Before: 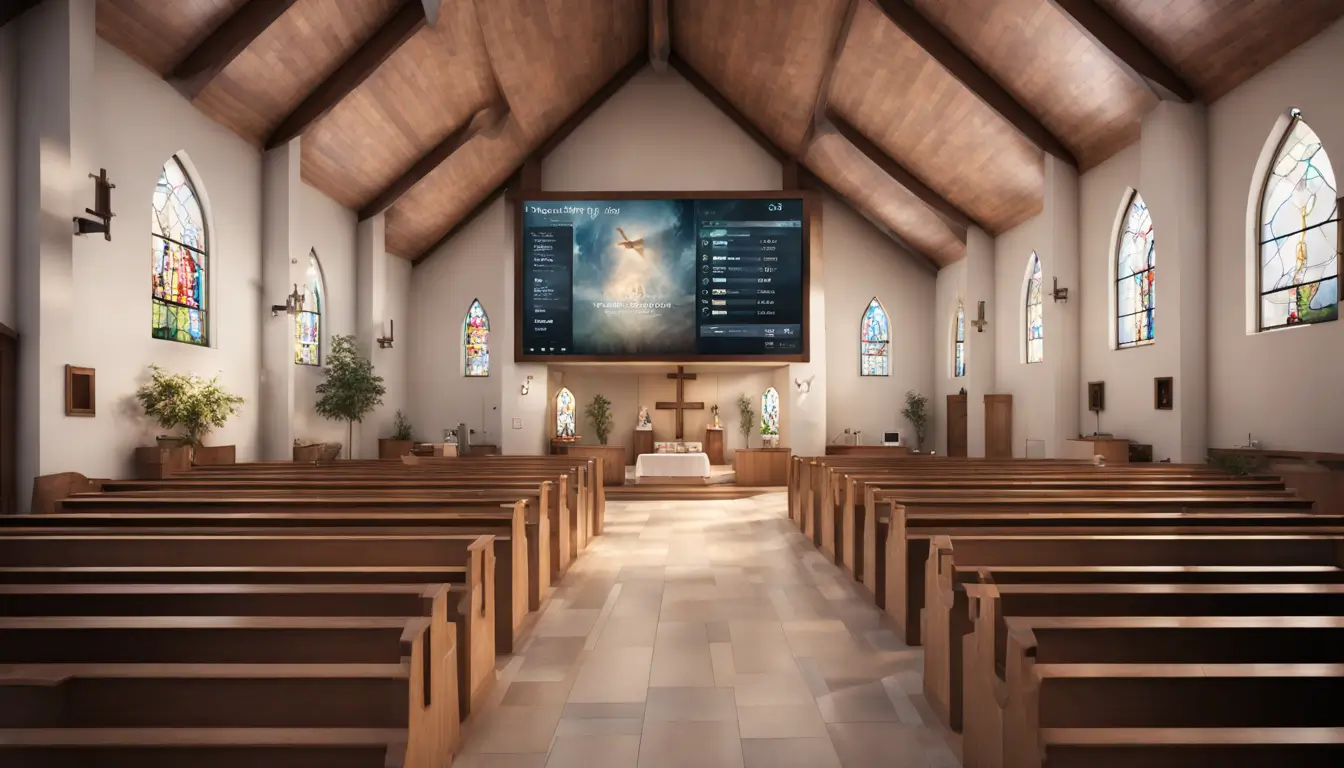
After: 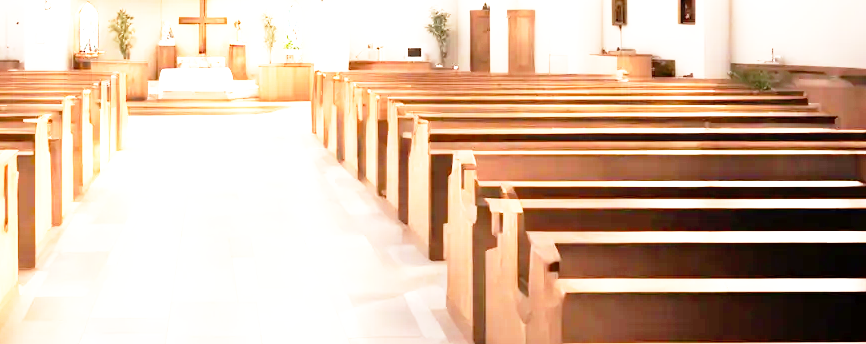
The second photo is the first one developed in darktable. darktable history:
exposure: black level correction 0.001, exposure 1.735 EV, compensate highlight preservation false
base curve: curves: ch0 [(0, 0) (0.012, 0.01) (0.073, 0.168) (0.31, 0.711) (0.645, 0.957) (1, 1)], preserve colors none
crop and rotate: left 35.509%, top 50.238%, bottom 4.934%
